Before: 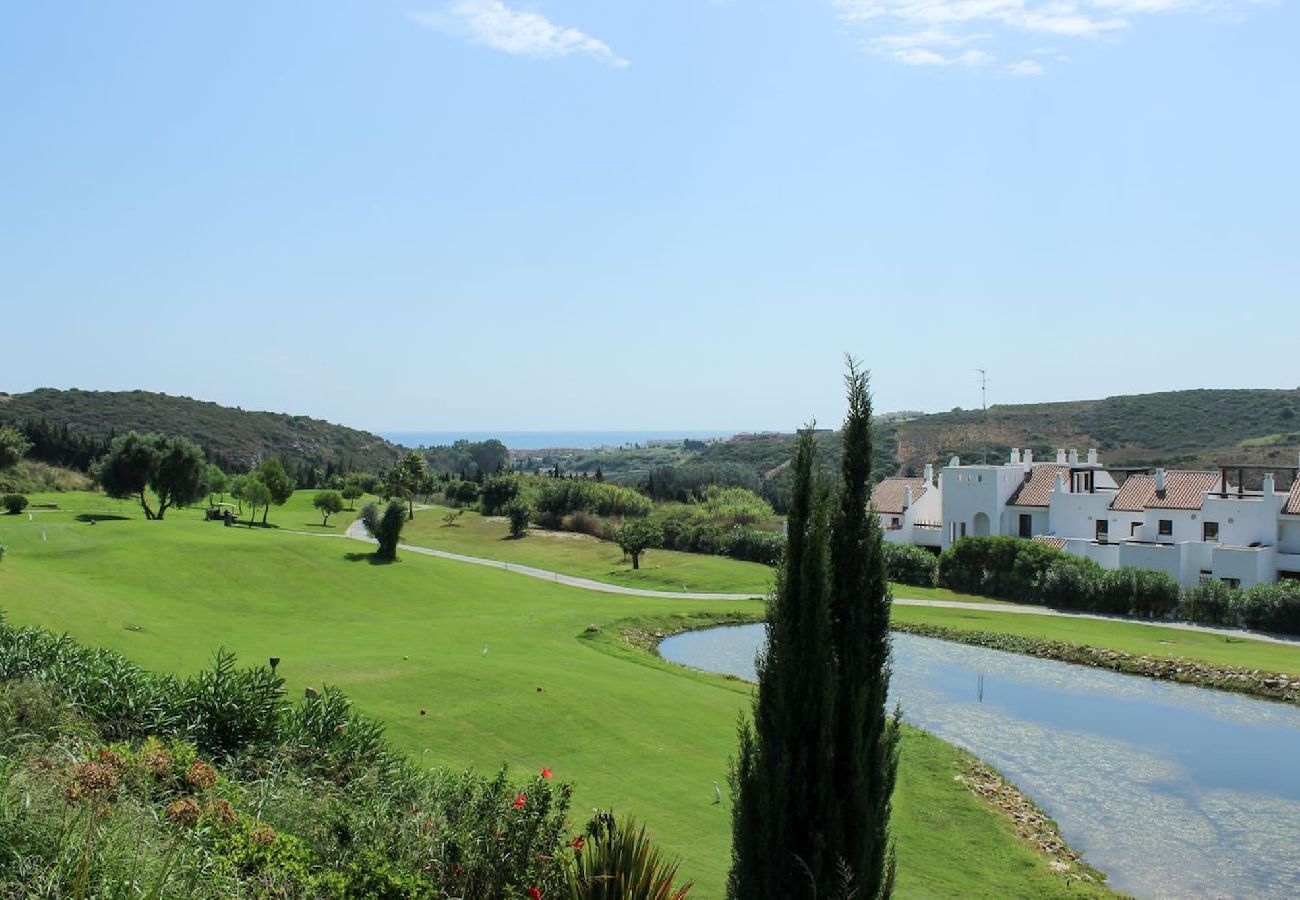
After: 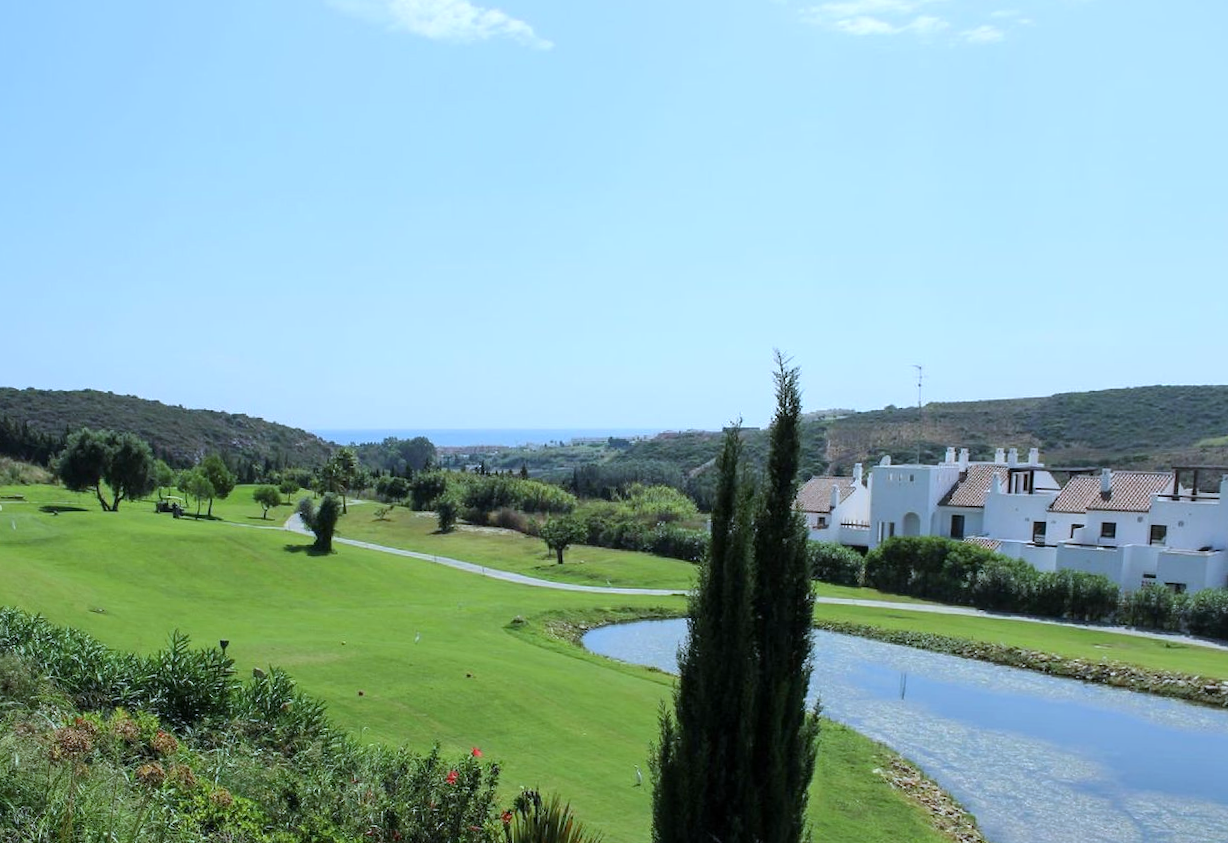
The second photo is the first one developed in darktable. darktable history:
white balance: red 0.931, blue 1.11
exposure: exposure 0.127 EV, compensate highlight preservation false
rotate and perspective: rotation 0.062°, lens shift (vertical) 0.115, lens shift (horizontal) -0.133, crop left 0.047, crop right 0.94, crop top 0.061, crop bottom 0.94
